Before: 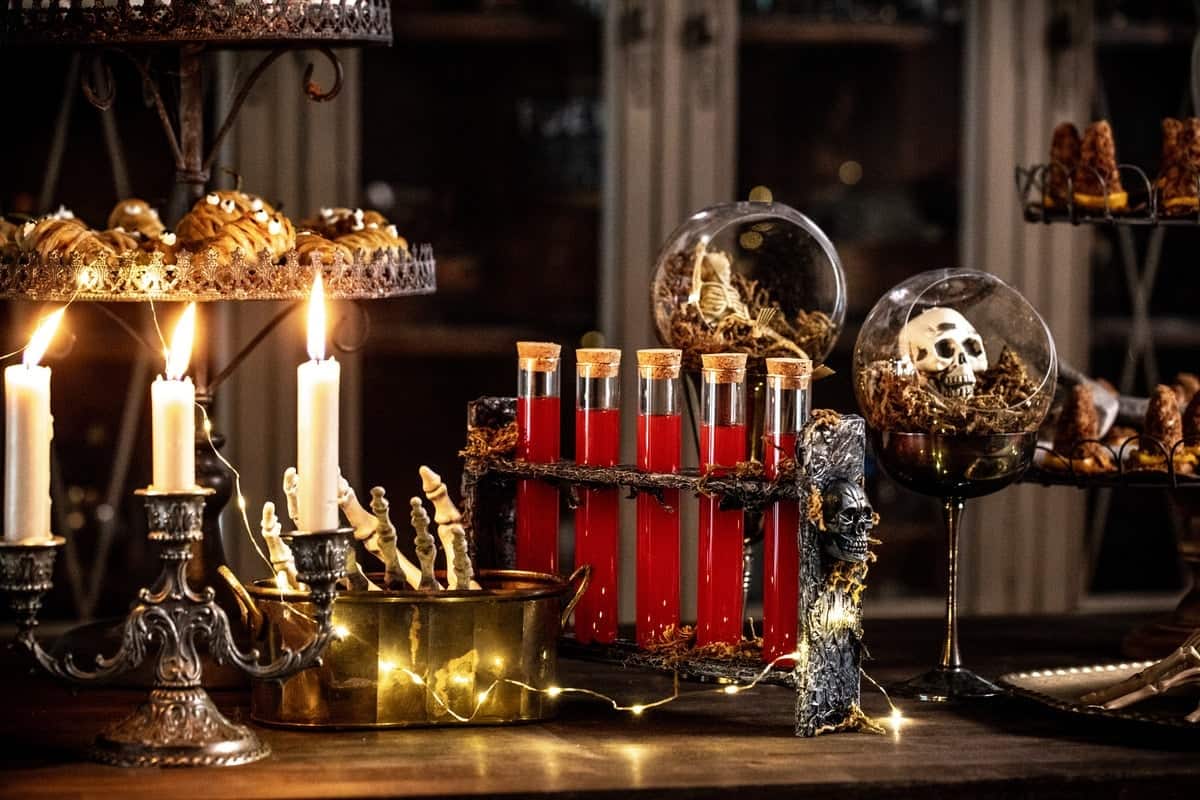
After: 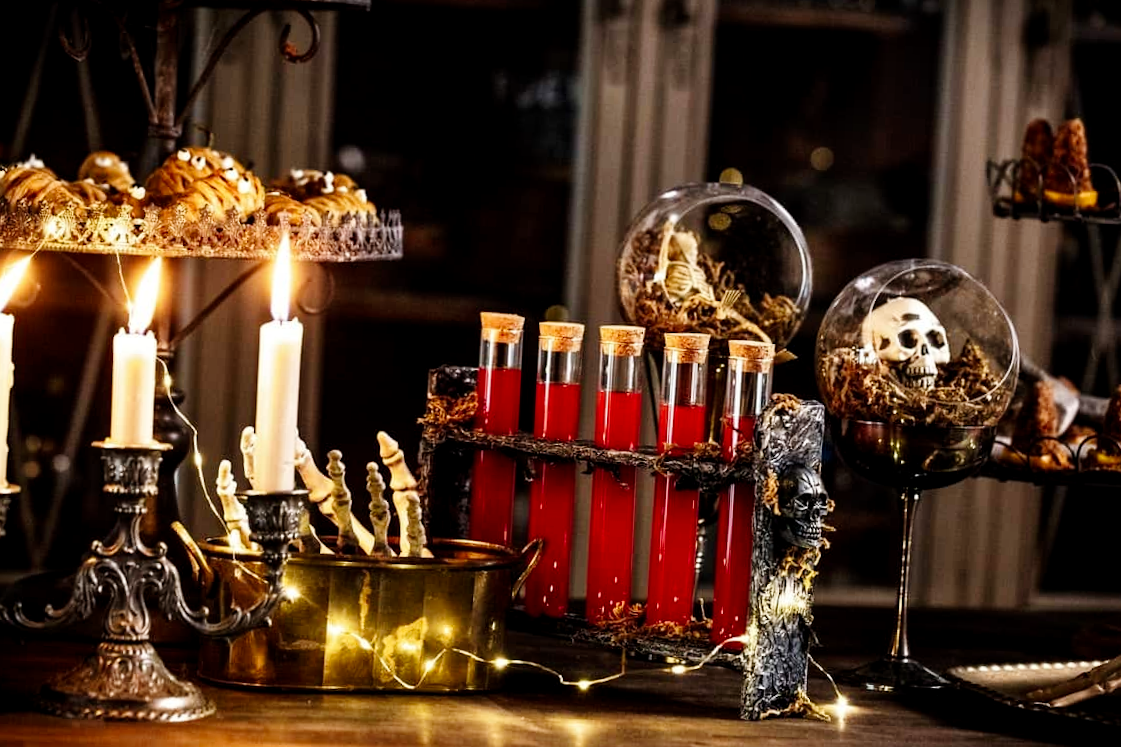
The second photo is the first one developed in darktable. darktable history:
tone curve: curves: ch0 [(0.021, 0) (0.104, 0.052) (0.496, 0.526) (0.737, 0.783) (1, 1)], preserve colors none
crop and rotate: angle -2.72°
